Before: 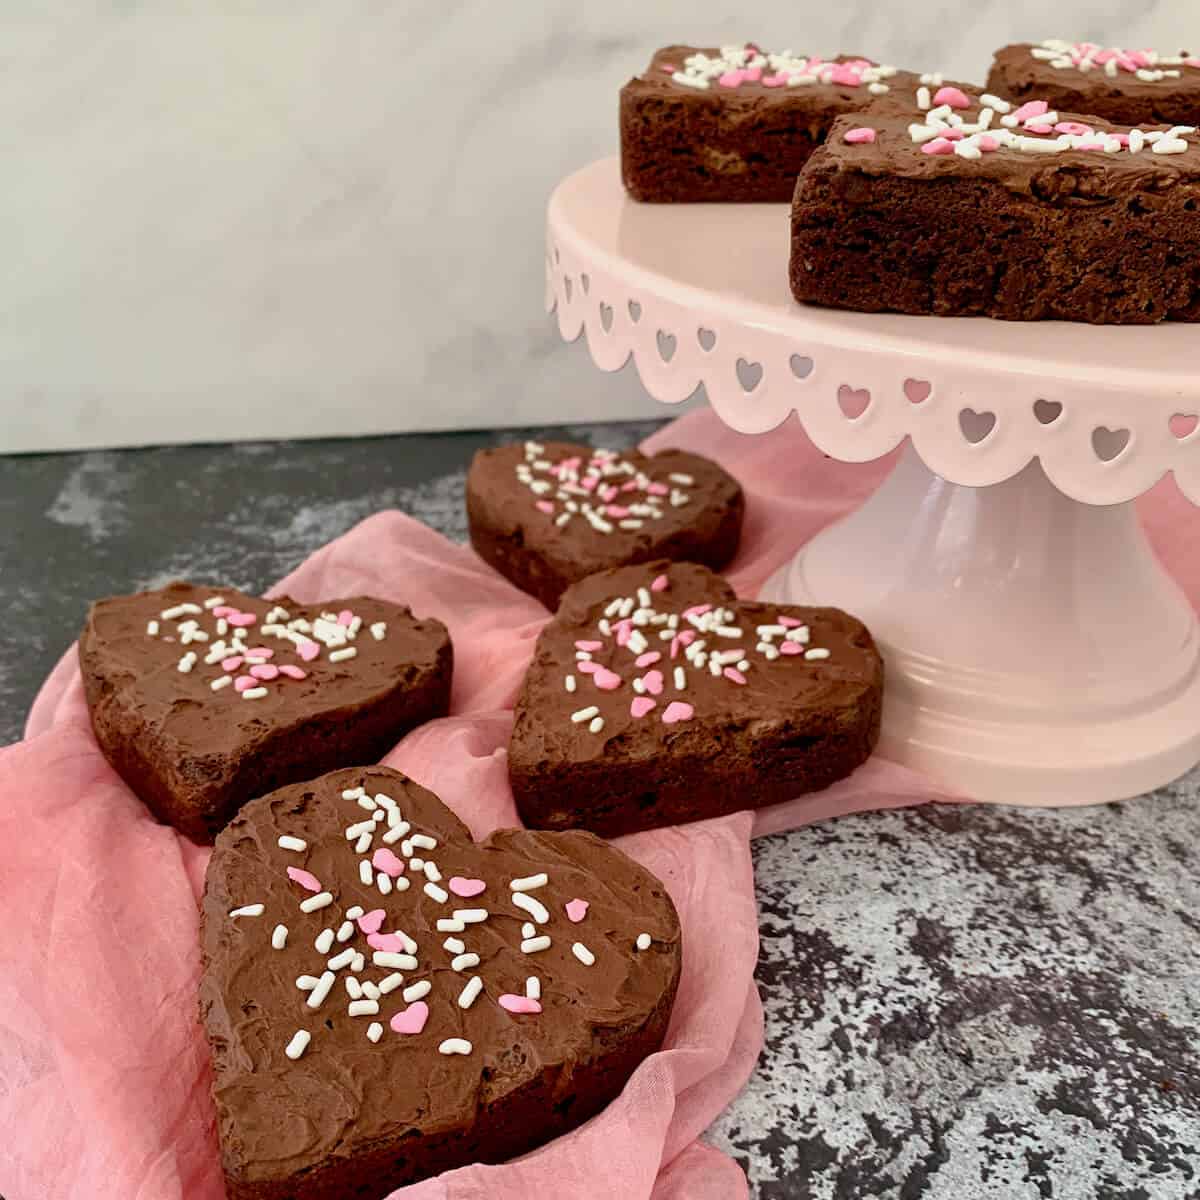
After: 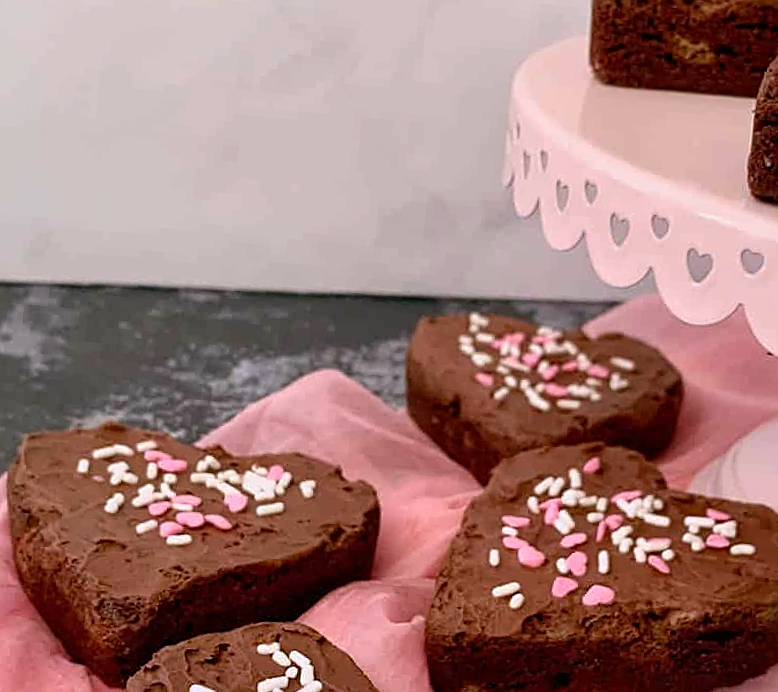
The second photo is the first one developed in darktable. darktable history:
white balance: red 1.05, blue 1.072
sharpen: on, module defaults
crop and rotate: angle -4.99°, left 2.122%, top 6.945%, right 27.566%, bottom 30.519%
exposure: exposure -0.072 EV, compensate highlight preservation false
